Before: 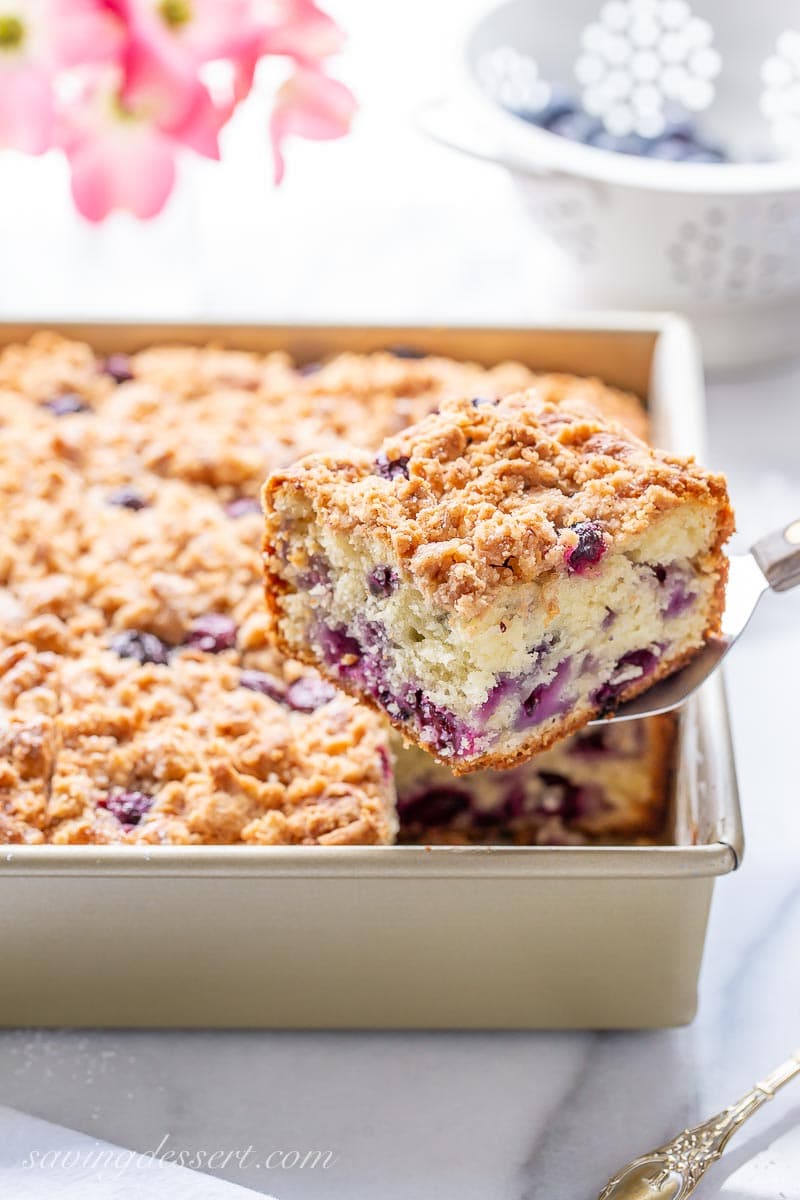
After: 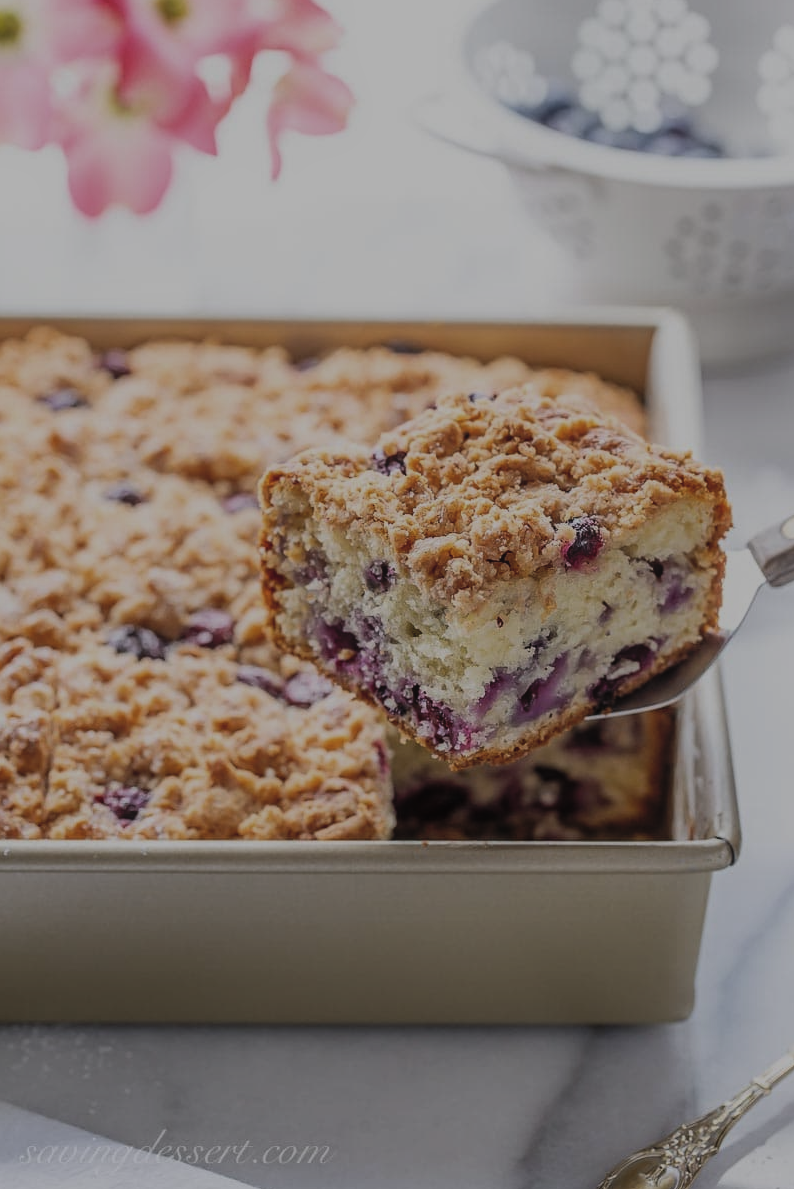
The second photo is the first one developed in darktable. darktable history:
tone equalizer: -8 EV -0.75 EV, -7 EV -0.7 EV, -6 EV -0.6 EV, -5 EV -0.4 EV, -3 EV 0.4 EV, -2 EV 0.6 EV, -1 EV 0.7 EV, +0 EV 0.75 EV, edges refinement/feathering 500, mask exposure compensation -1.57 EV, preserve details no
contrast equalizer: y [[0.5, 0.5, 0.472, 0.5, 0.5, 0.5], [0.5 ×6], [0.5 ×6], [0 ×6], [0 ×6]]
contrast brightness saturation: brightness 0.15
exposure: exposure -2.002 EV, compensate highlight preservation false
crop: left 0.434%, top 0.485%, right 0.244%, bottom 0.386%
